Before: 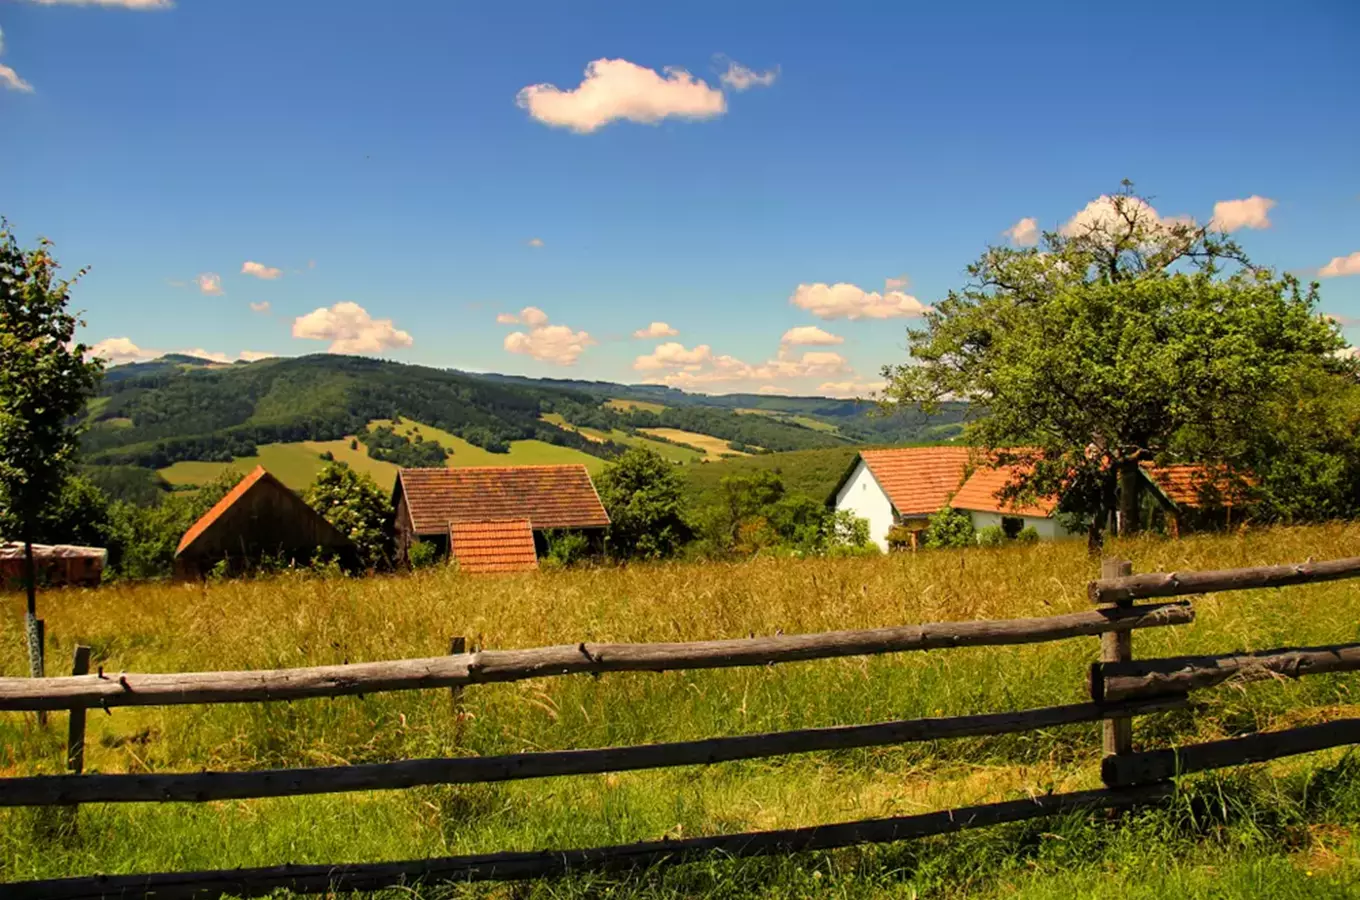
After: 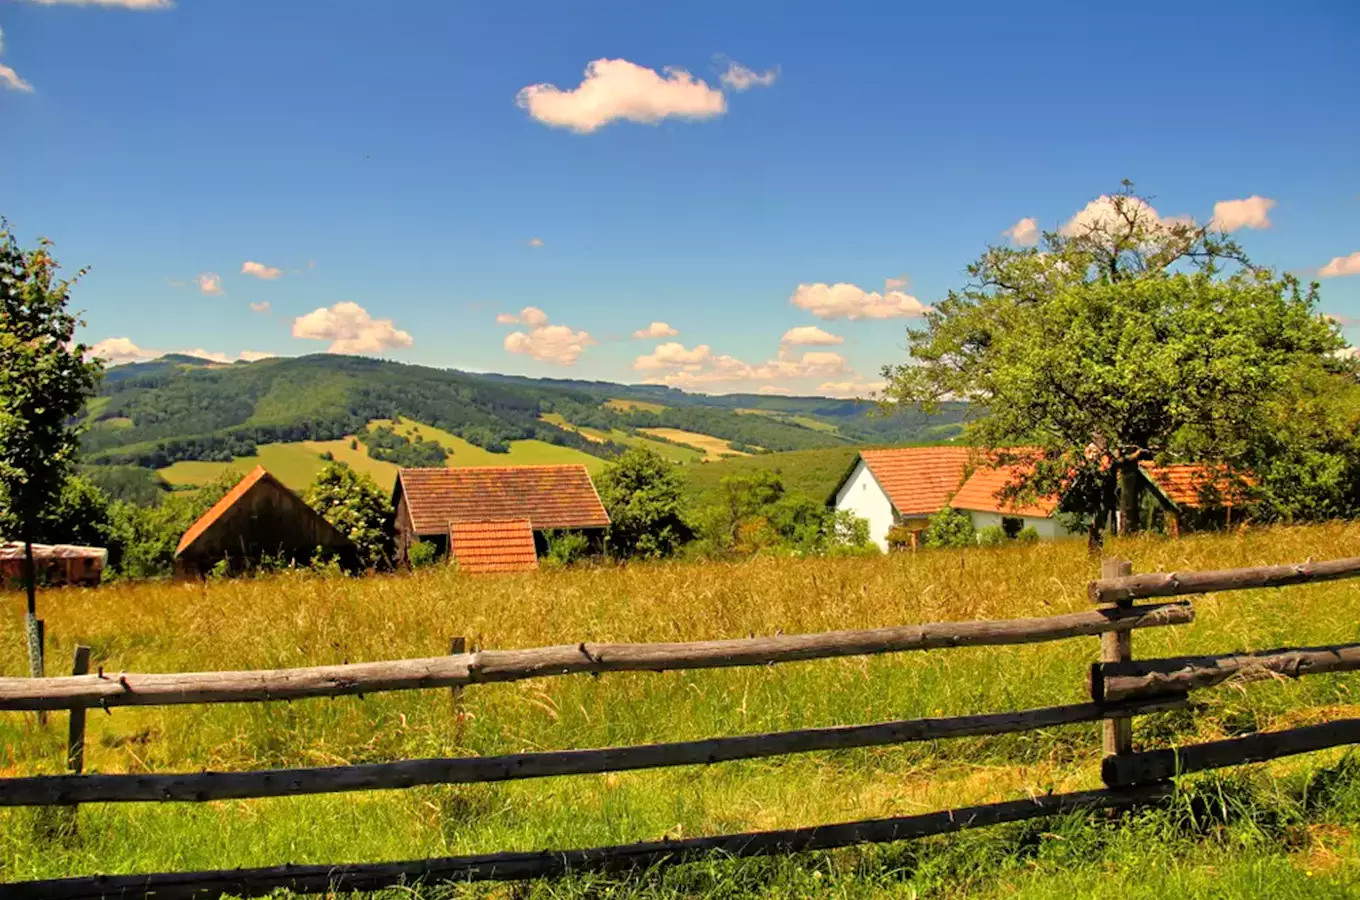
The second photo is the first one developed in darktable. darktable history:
tone equalizer: -7 EV 0.163 EV, -6 EV 0.574 EV, -5 EV 1.17 EV, -4 EV 1.33 EV, -3 EV 1.17 EV, -2 EV 0.6 EV, -1 EV 0.164 EV
